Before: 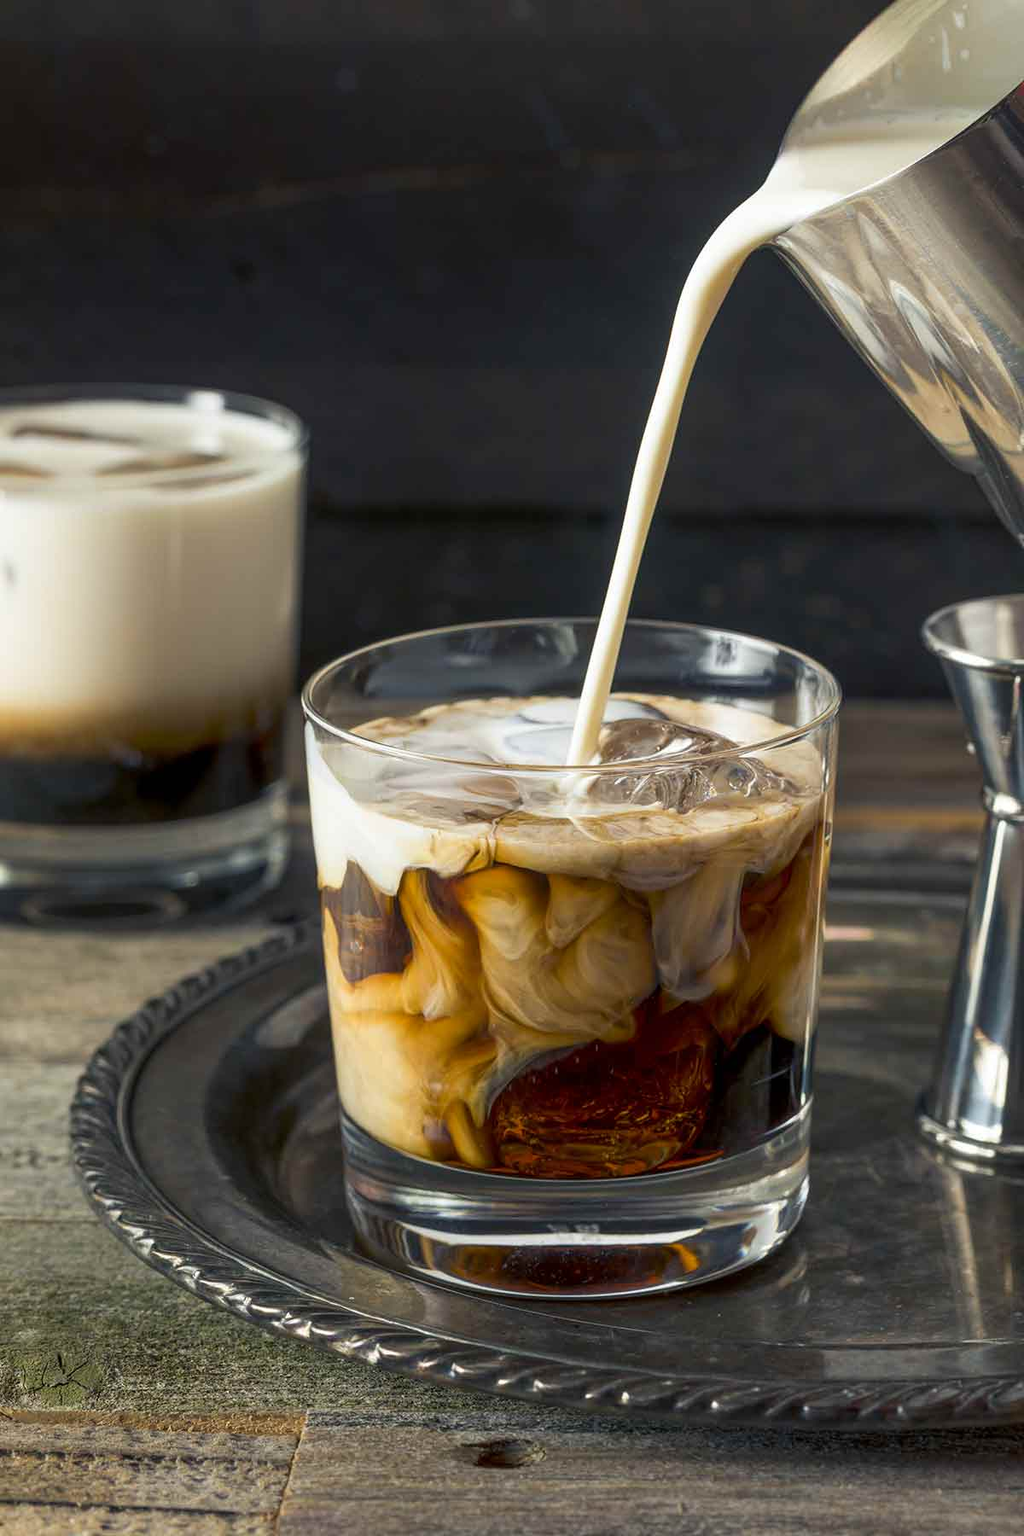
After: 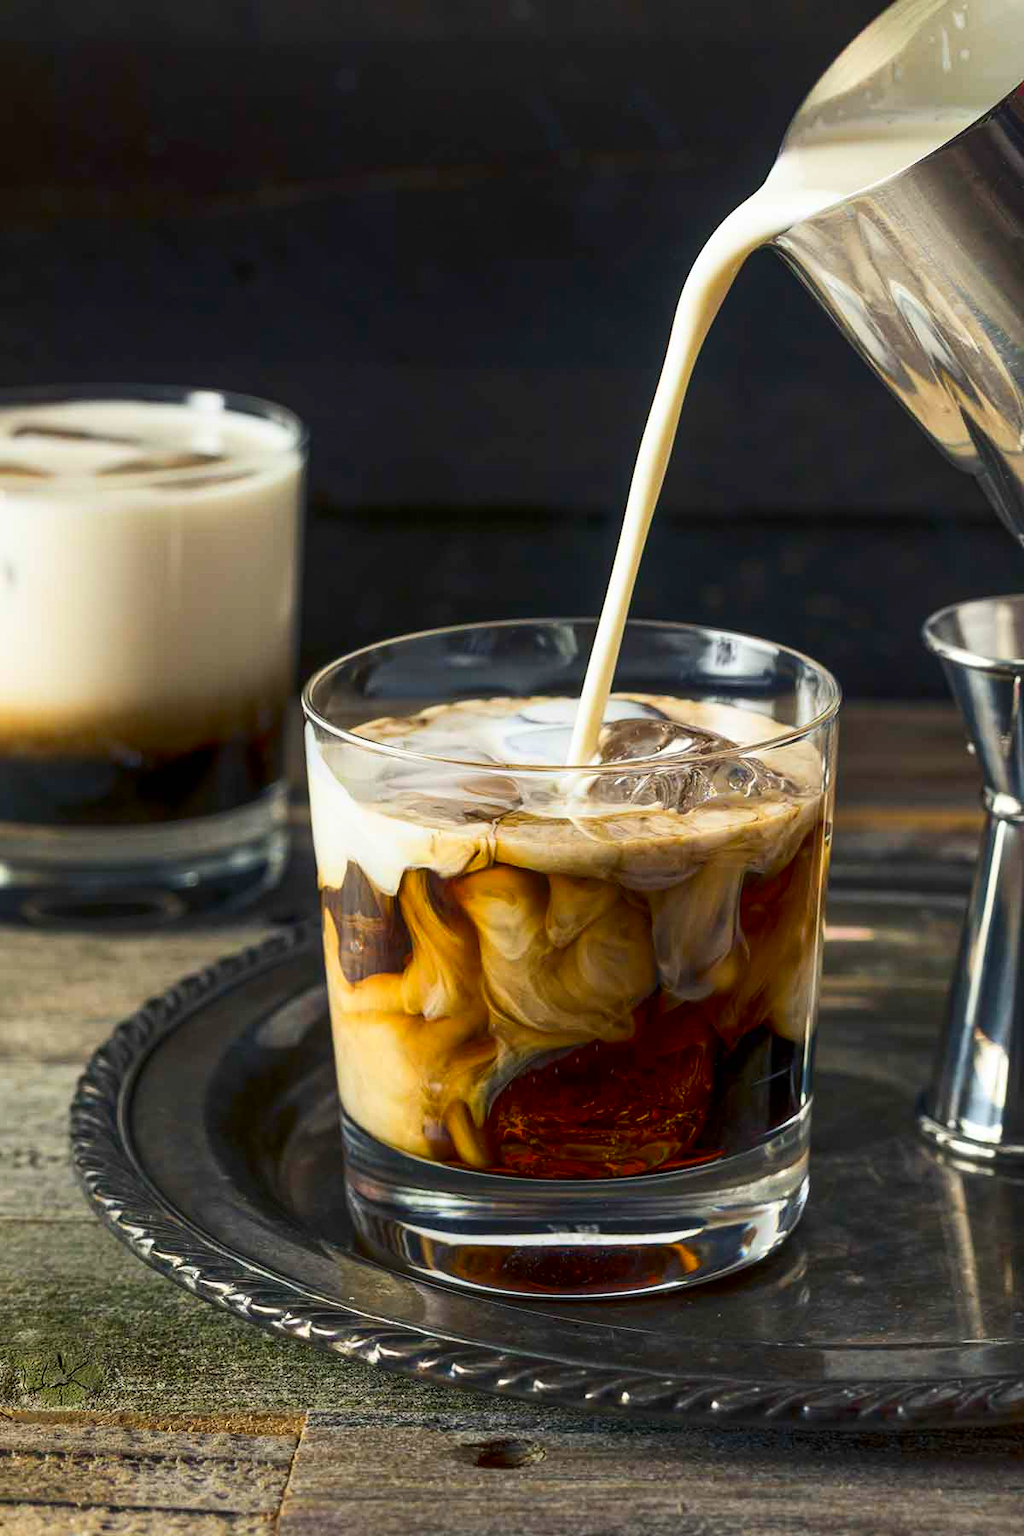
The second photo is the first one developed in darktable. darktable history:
contrast brightness saturation: contrast 0.182, saturation 0.298
